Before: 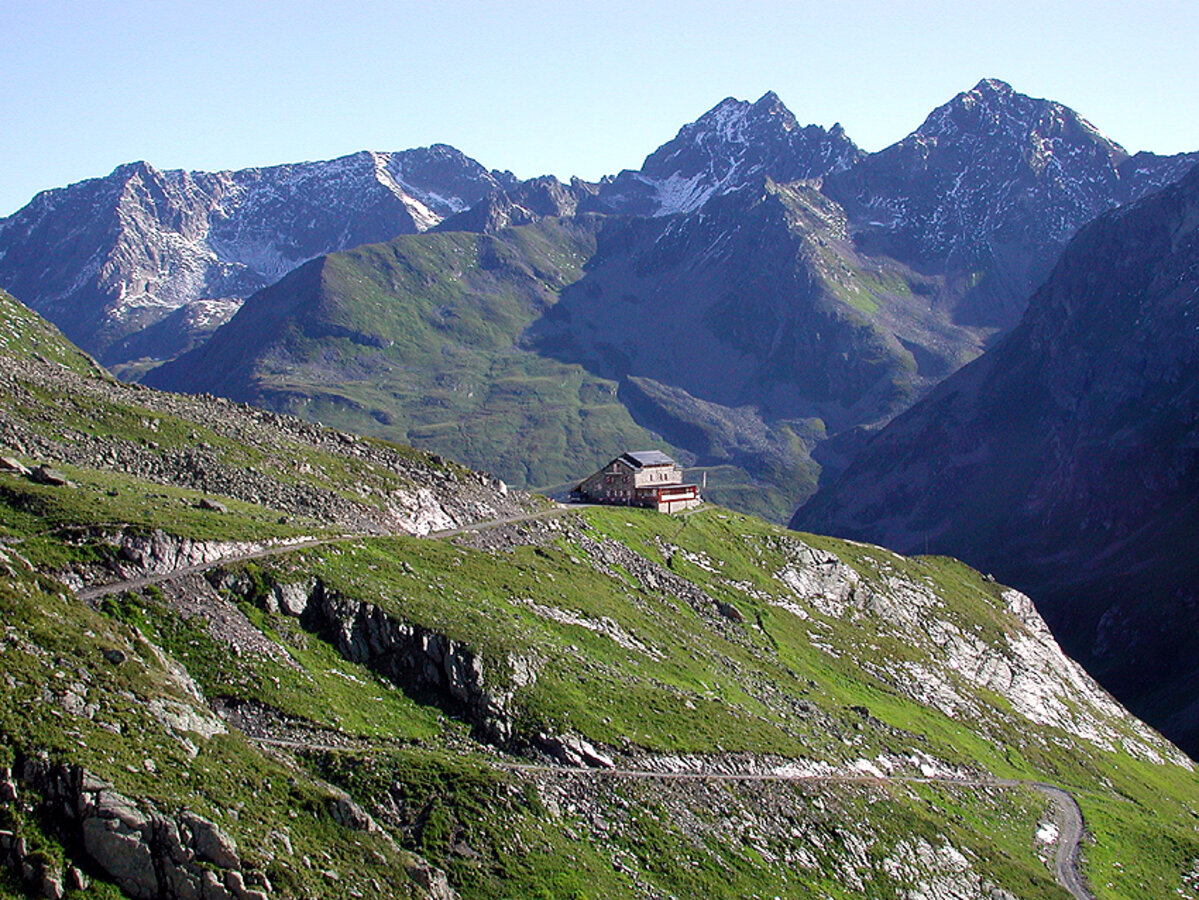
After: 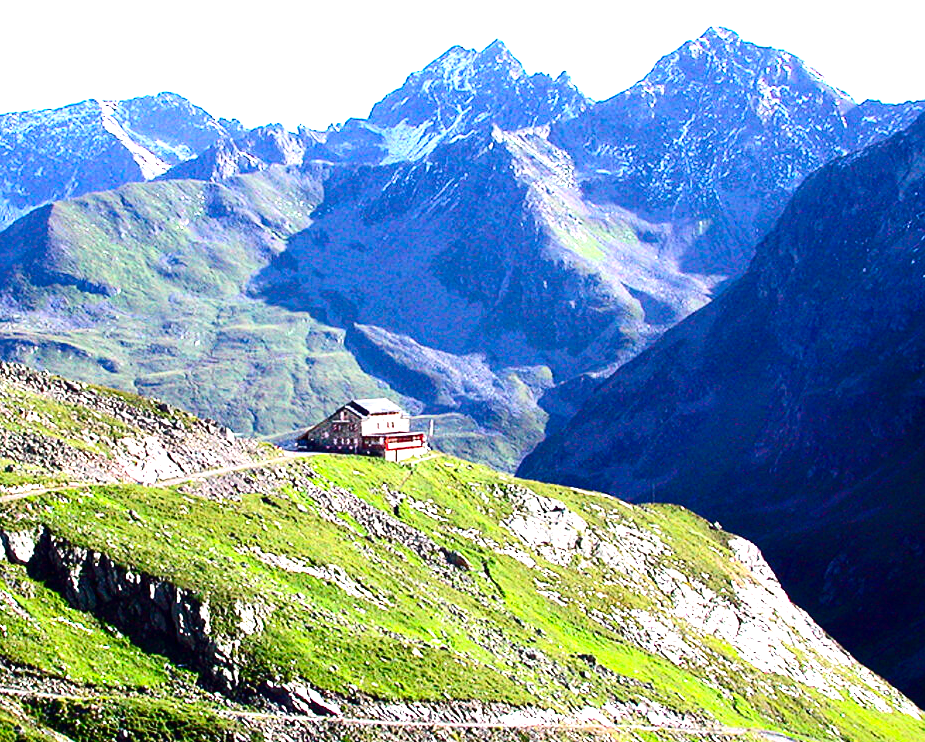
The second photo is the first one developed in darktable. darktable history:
contrast brightness saturation: contrast 0.217, brightness -0.181, saturation 0.245
crop: left 22.843%, top 5.888%, bottom 11.622%
exposure: black level correction 0, exposure 1.662 EV, compensate highlight preservation false
